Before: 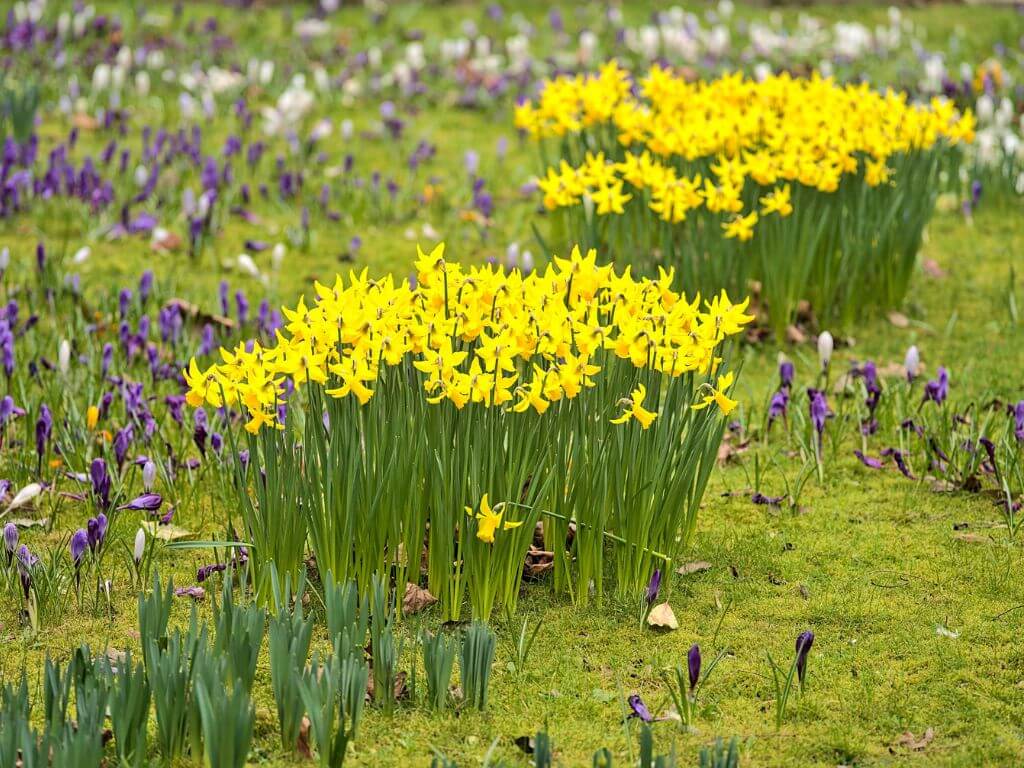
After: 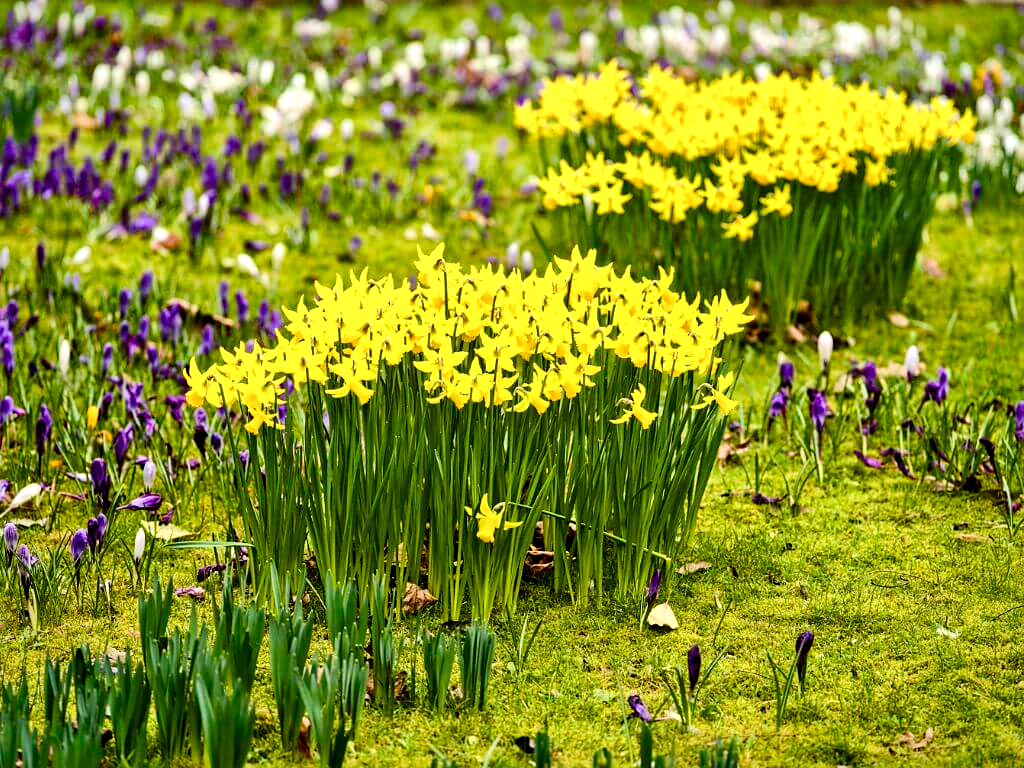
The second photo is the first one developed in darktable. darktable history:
color balance rgb: shadows lift › luminance -9.41%, highlights gain › luminance 17.6%, global offset › luminance -1.45%, perceptual saturation grading › highlights -17.77%, perceptual saturation grading › mid-tones 33.1%, perceptual saturation grading › shadows 50.52%, global vibrance 24.22%
local contrast: mode bilateral grid, contrast 20, coarseness 50, detail 179%, midtone range 0.2
contrast brightness saturation: contrast 0.15, brightness -0.01, saturation 0.1
exposure: exposure -0.041 EV, compensate highlight preservation false
